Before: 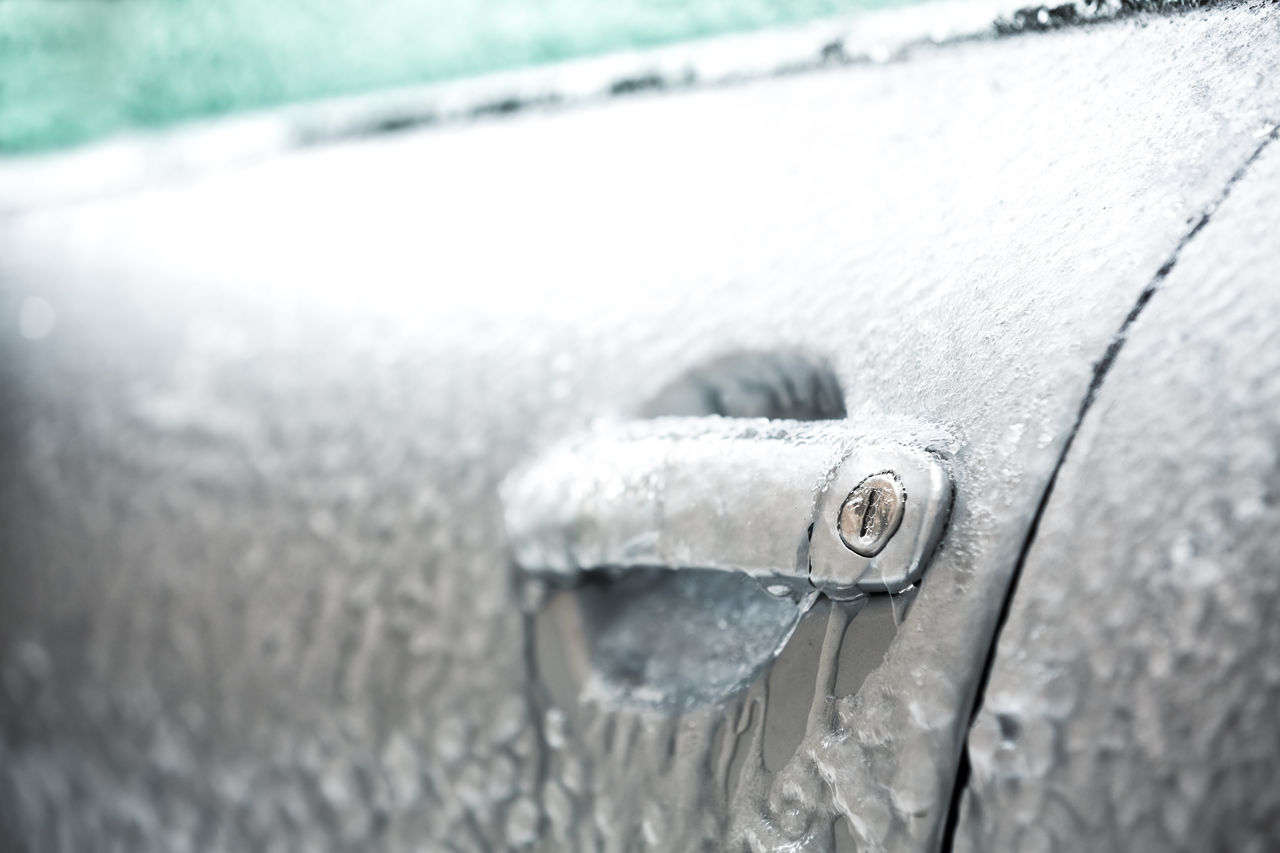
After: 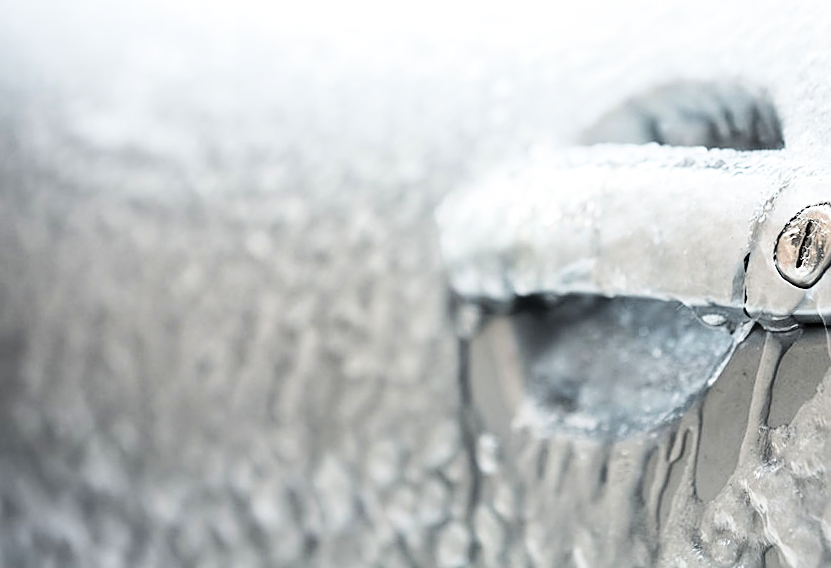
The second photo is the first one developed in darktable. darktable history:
sharpen: on, module defaults
base curve: curves: ch0 [(0, 0) (0.036, 0.025) (0.121, 0.166) (0.206, 0.329) (0.605, 0.79) (1, 1)]
crop and rotate: angle -1.03°, left 3.655%, top 31.618%, right 29.667%
